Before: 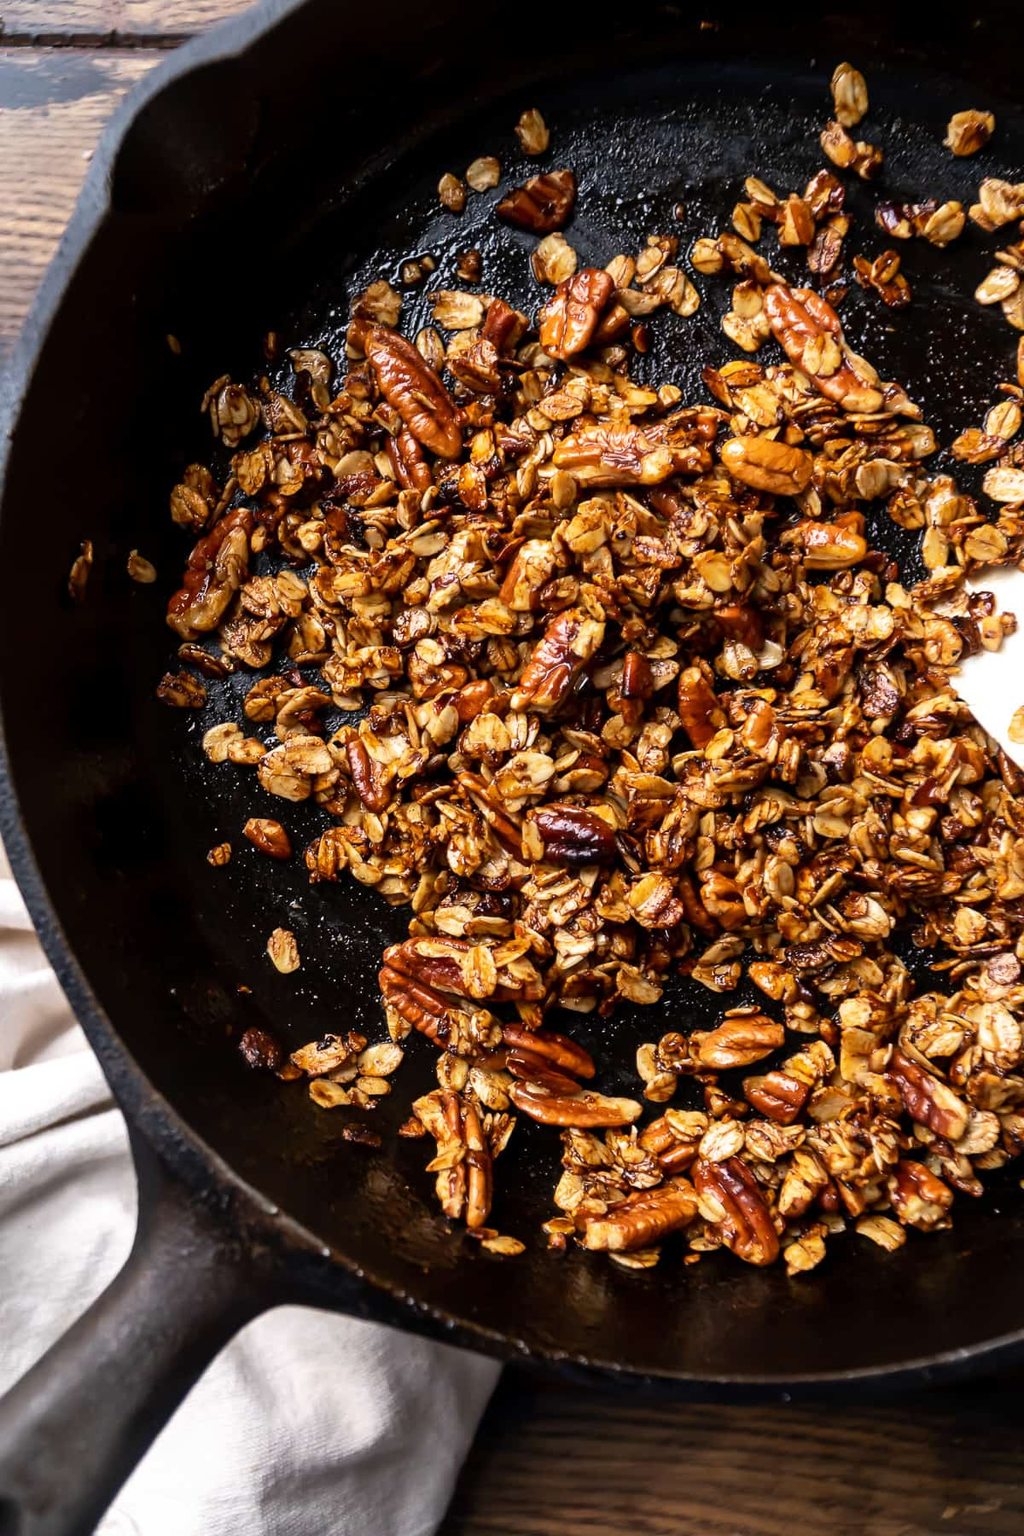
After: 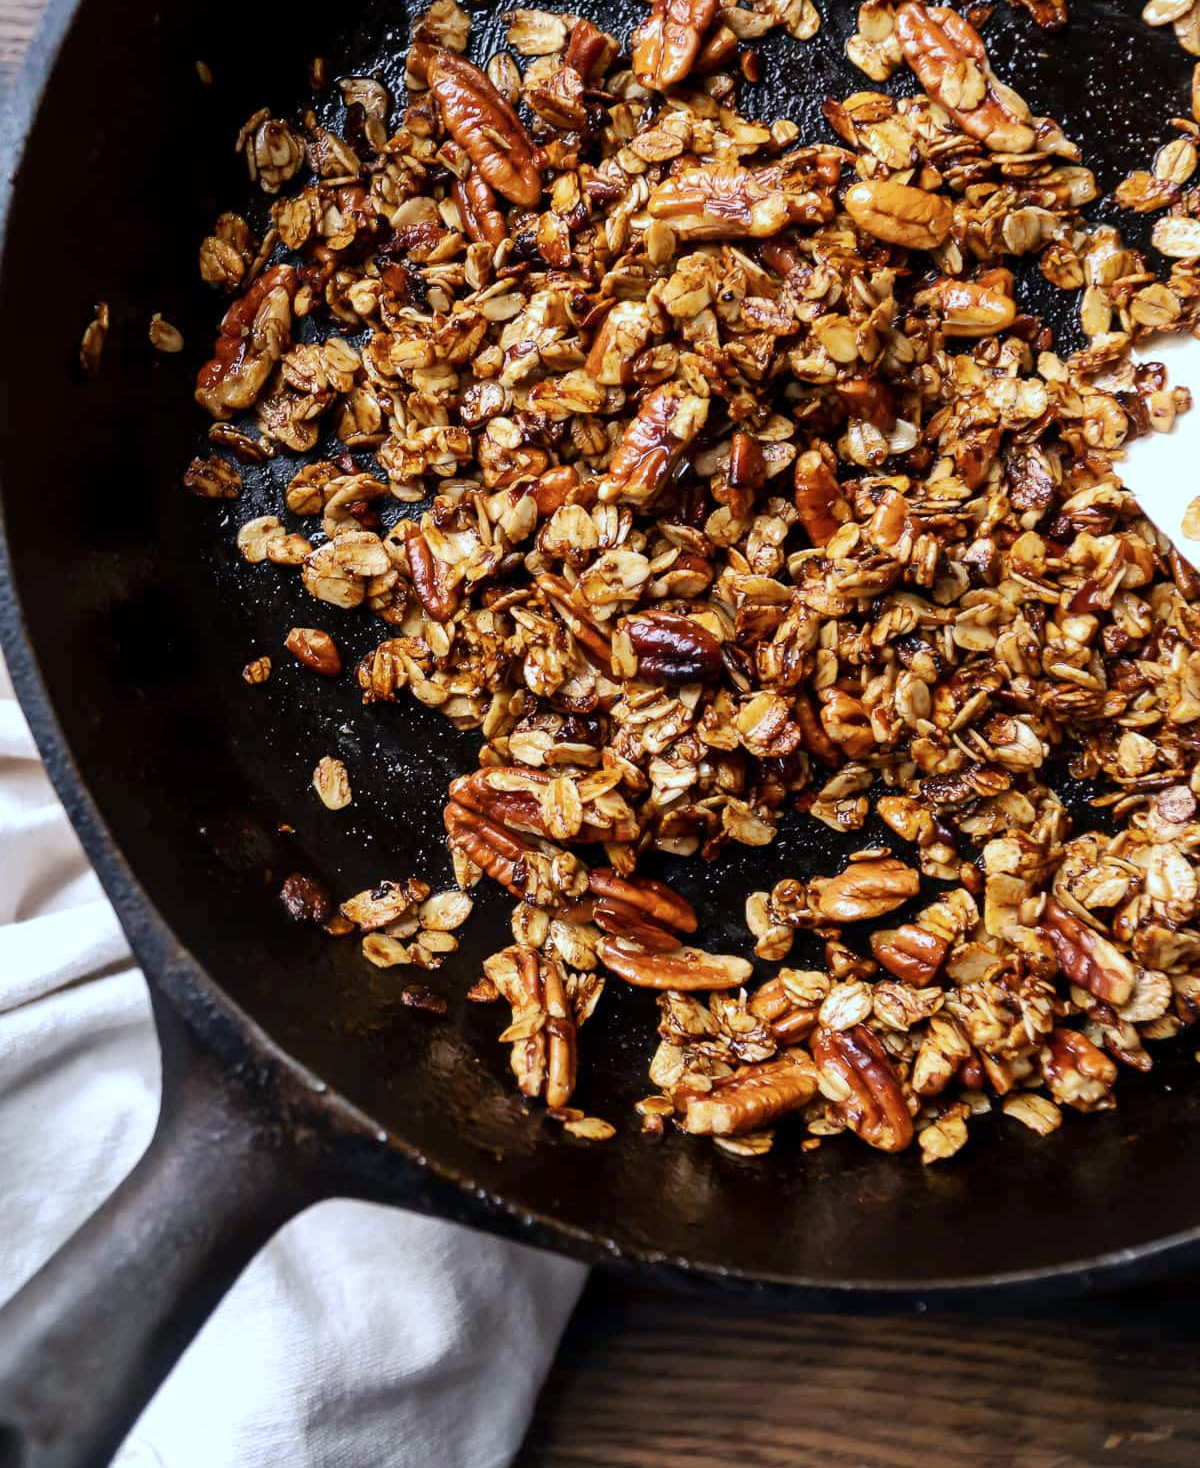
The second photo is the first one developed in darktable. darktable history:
crop and rotate: top 18.389%
color calibration: illuminant custom, x 0.368, y 0.373, temperature 4345.73 K
base curve: curves: ch0 [(0, 0) (0.262, 0.32) (0.722, 0.705) (1, 1)], preserve colors none
